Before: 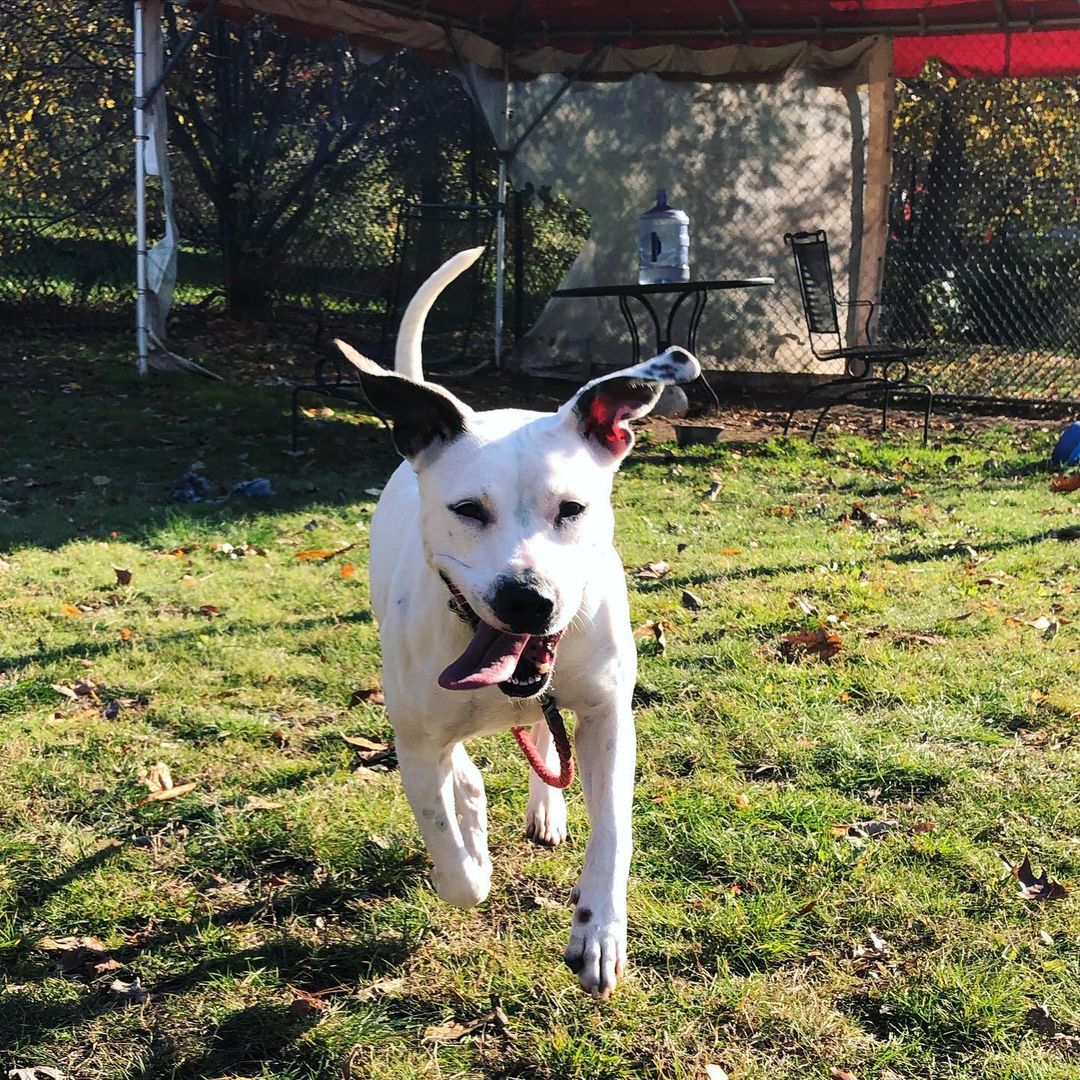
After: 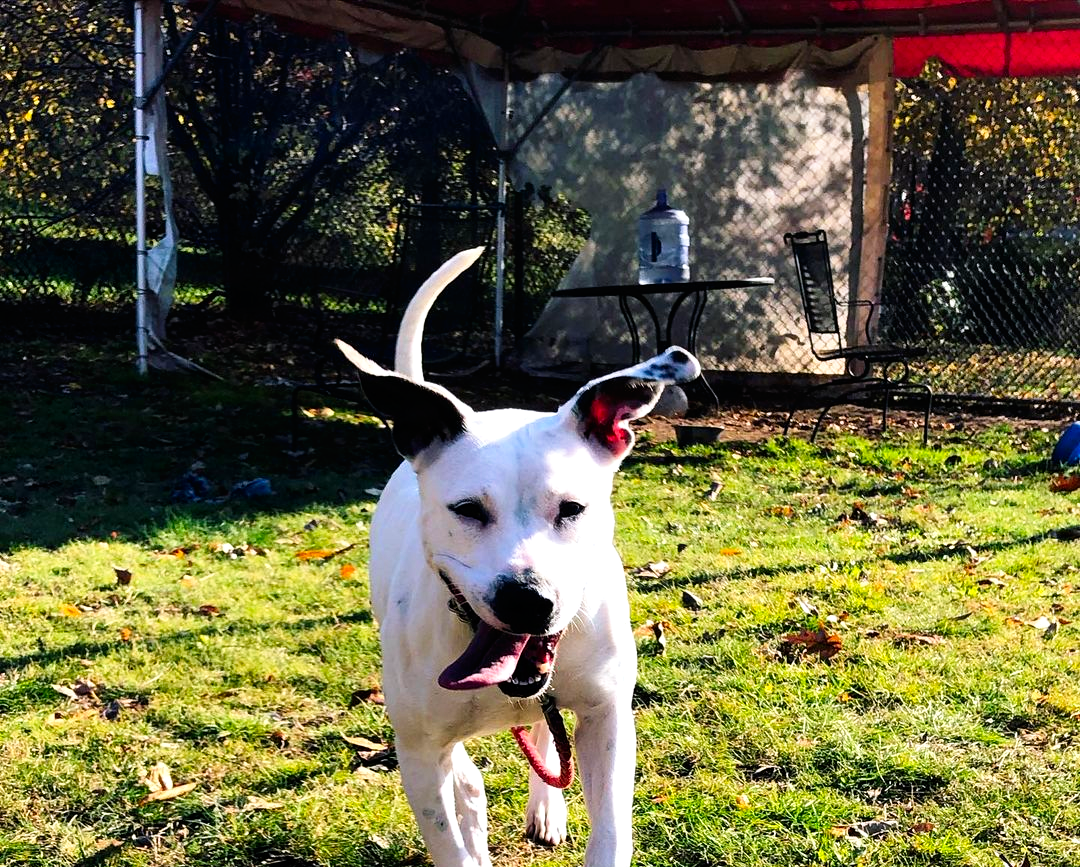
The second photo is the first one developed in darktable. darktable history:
white balance: red 1.009, blue 1.027
exposure: exposure 0.2 EV, compensate highlight preservation false
color balance: output saturation 110%
crop: bottom 19.644%
tone curve: curves: ch0 [(0, 0) (0.003, 0) (0.011, 0.001) (0.025, 0.003) (0.044, 0.006) (0.069, 0.009) (0.1, 0.013) (0.136, 0.032) (0.177, 0.067) (0.224, 0.121) (0.277, 0.185) (0.335, 0.255) (0.399, 0.333) (0.468, 0.417) (0.543, 0.508) (0.623, 0.606) (0.709, 0.71) (0.801, 0.819) (0.898, 0.926) (1, 1)], preserve colors none
